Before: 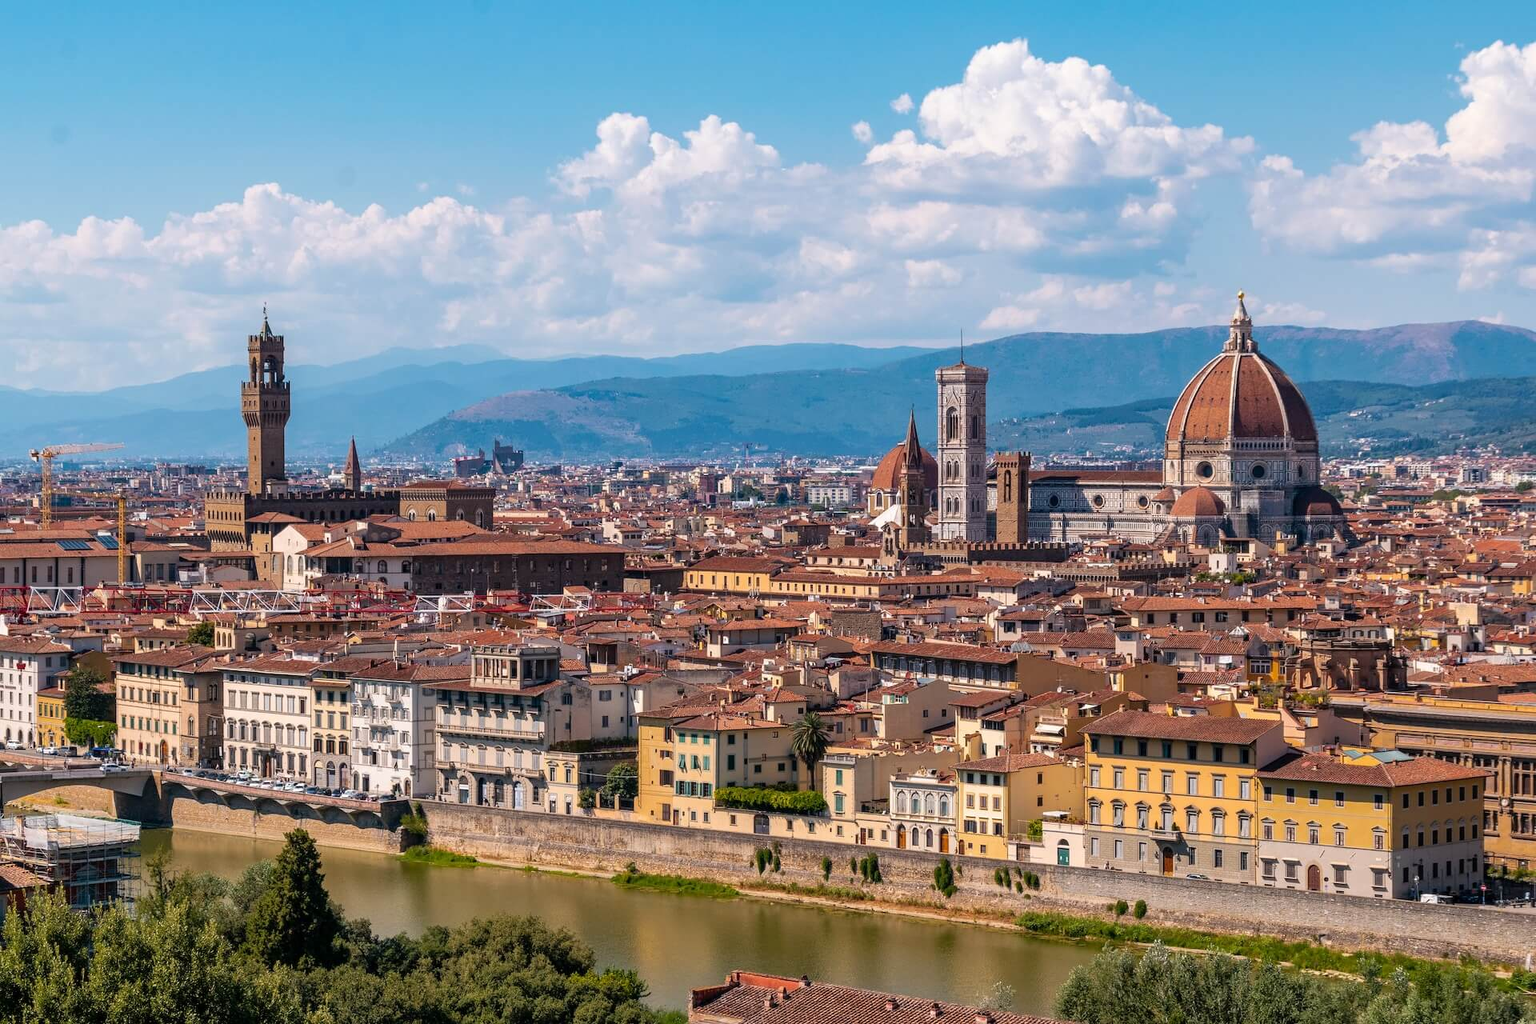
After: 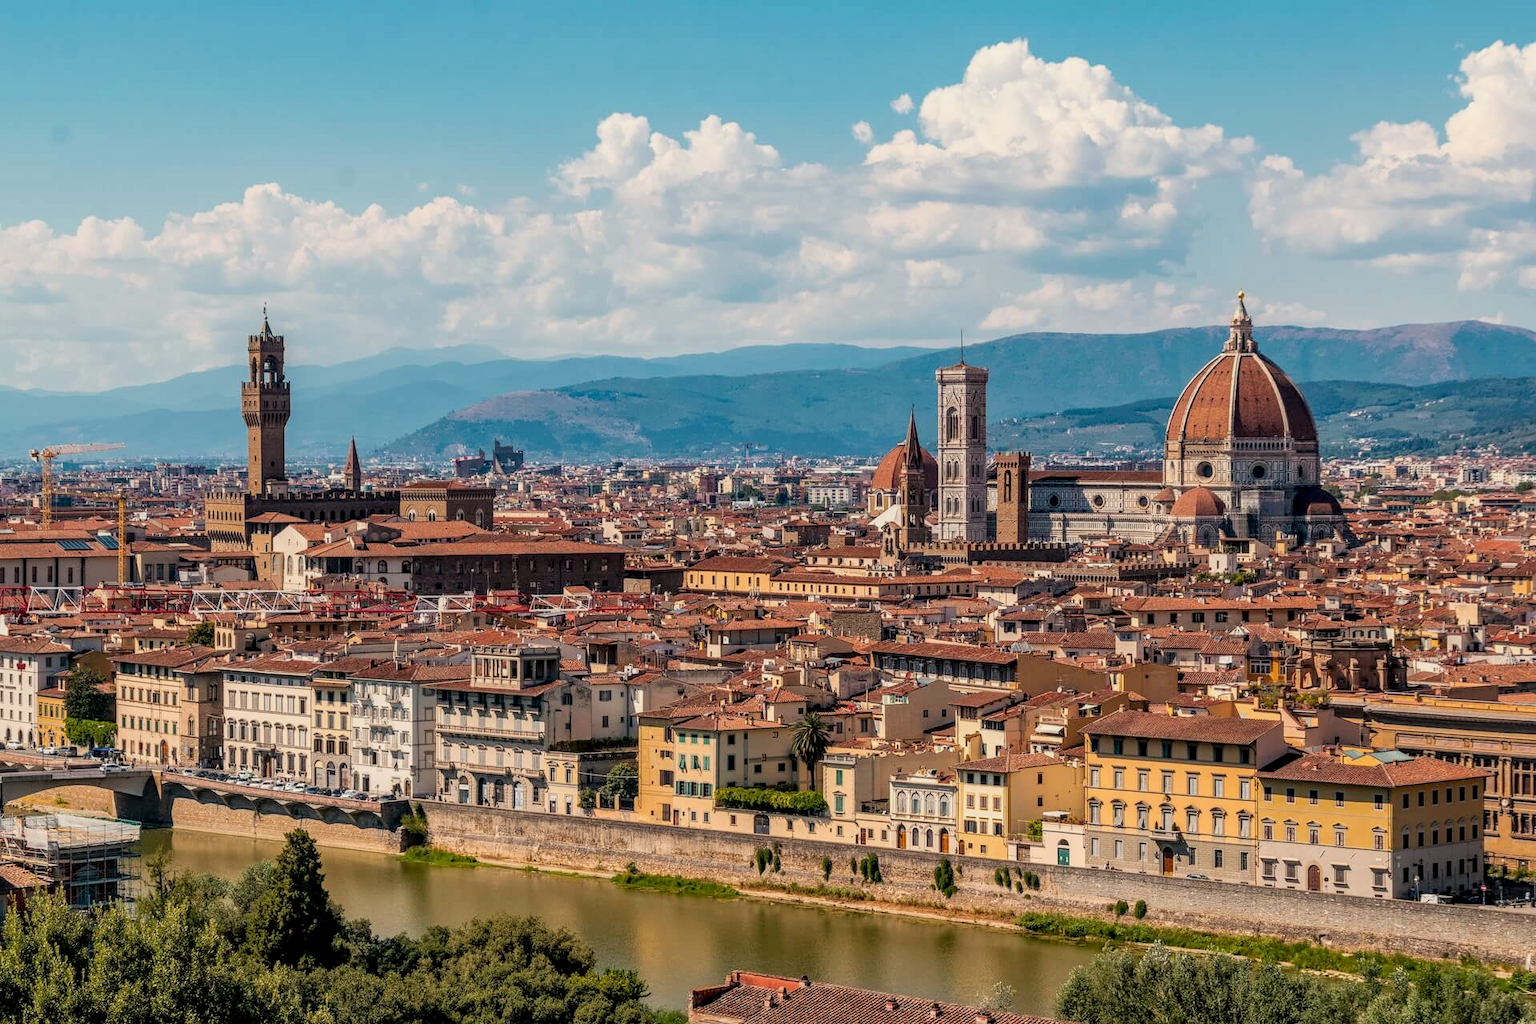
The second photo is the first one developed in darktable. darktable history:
white balance: red 1.029, blue 0.92
local contrast: on, module defaults
filmic rgb: black relative exposure -14.19 EV, white relative exposure 3.39 EV, hardness 7.89, preserve chrominance max RGB
